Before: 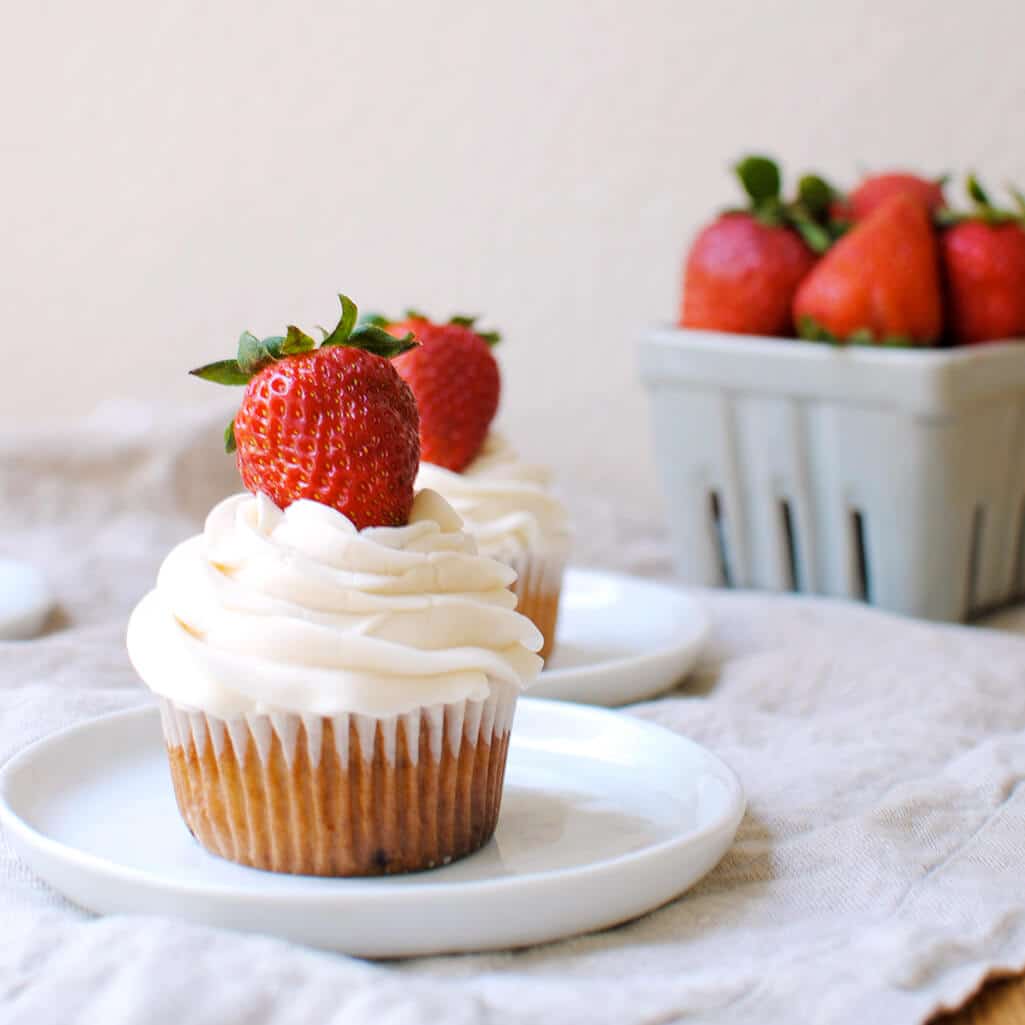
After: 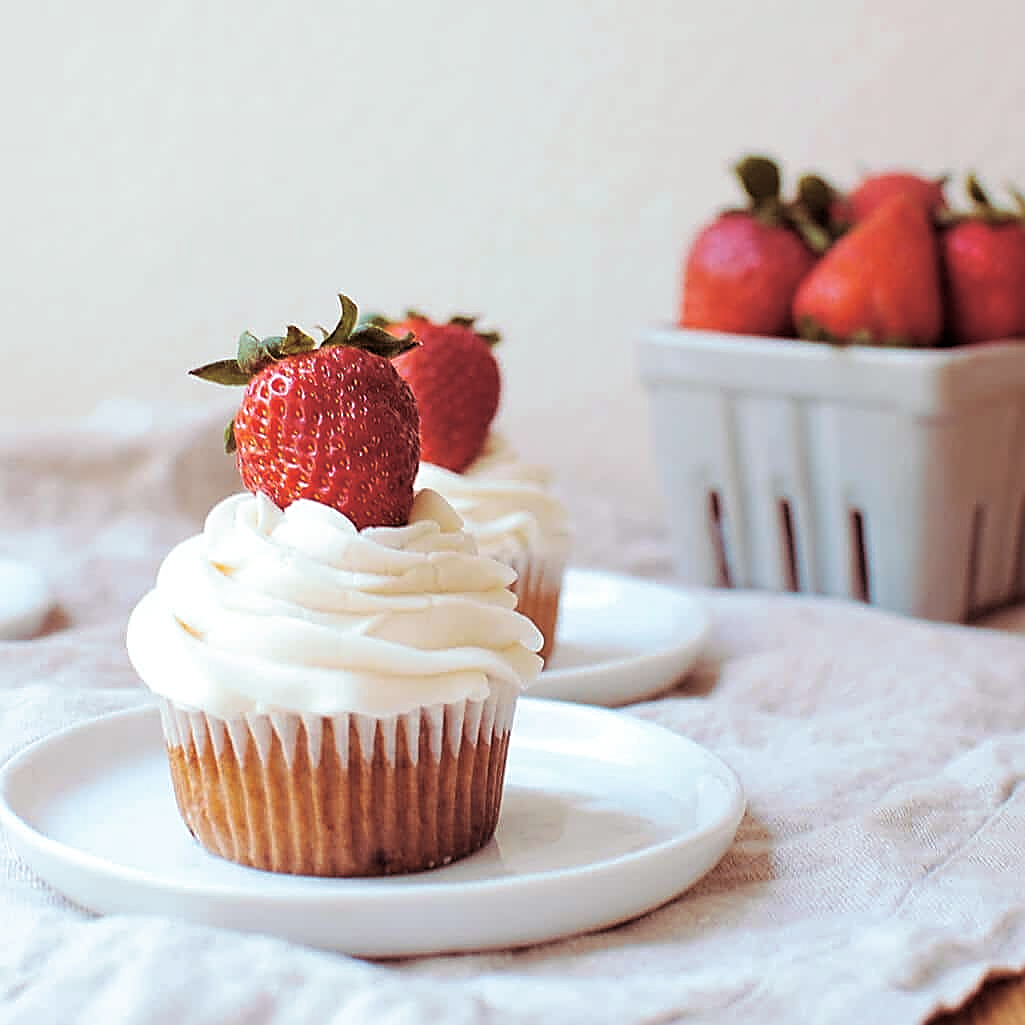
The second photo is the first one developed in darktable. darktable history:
sharpen: radius 1.685, amount 1.294
split-toning: highlights › hue 180°
